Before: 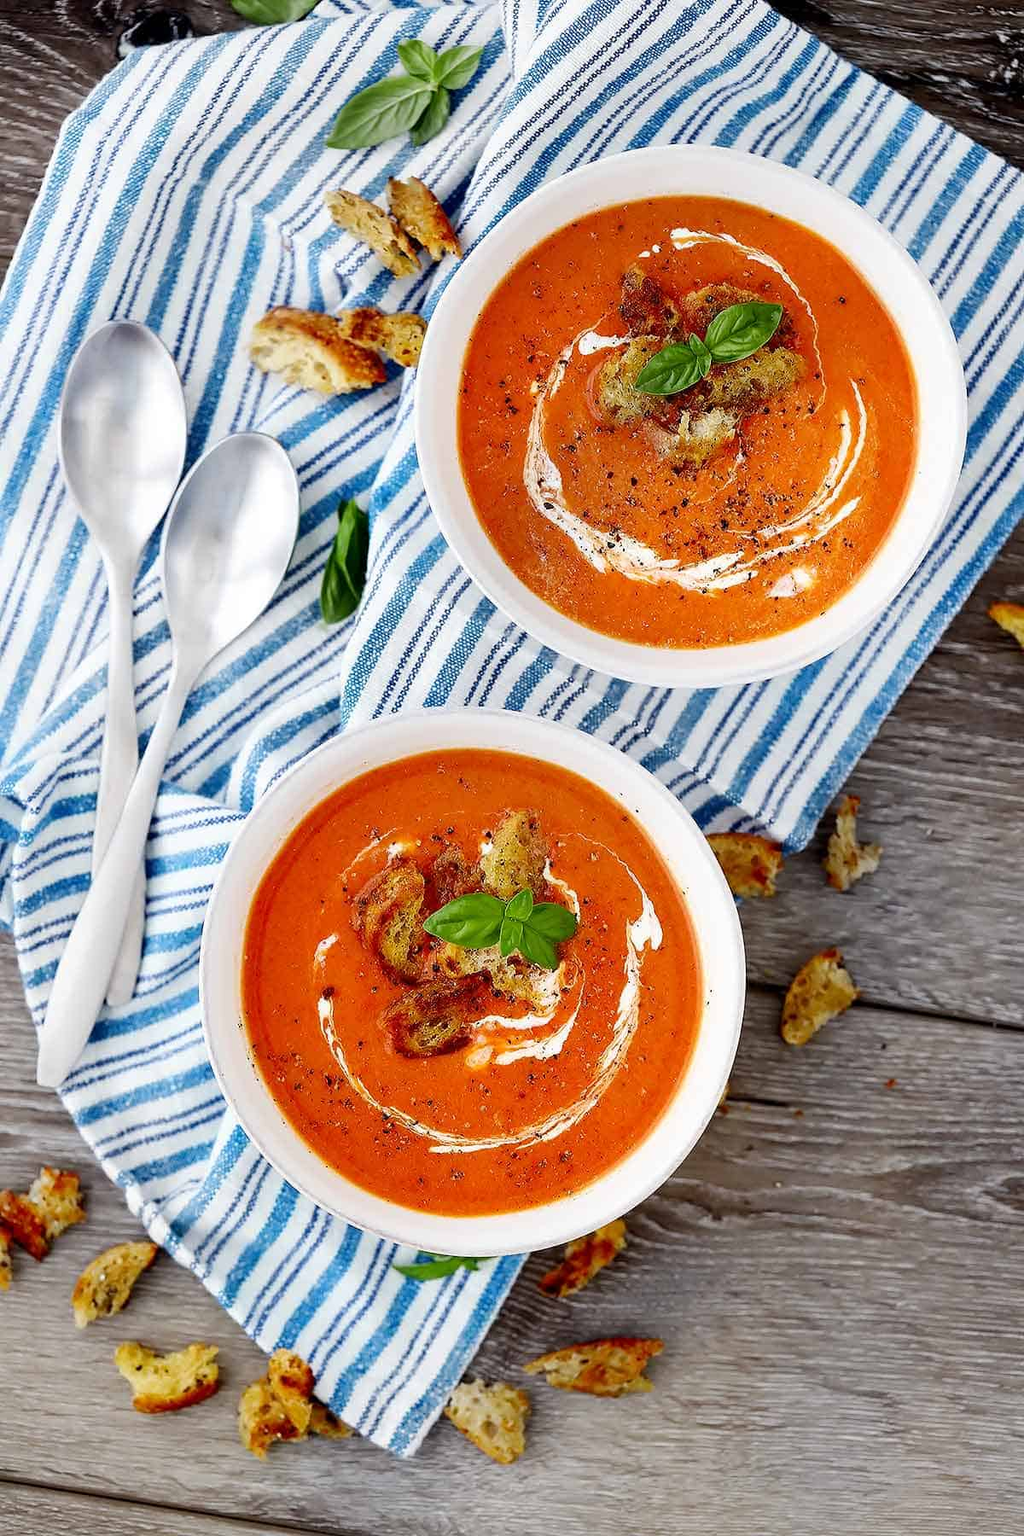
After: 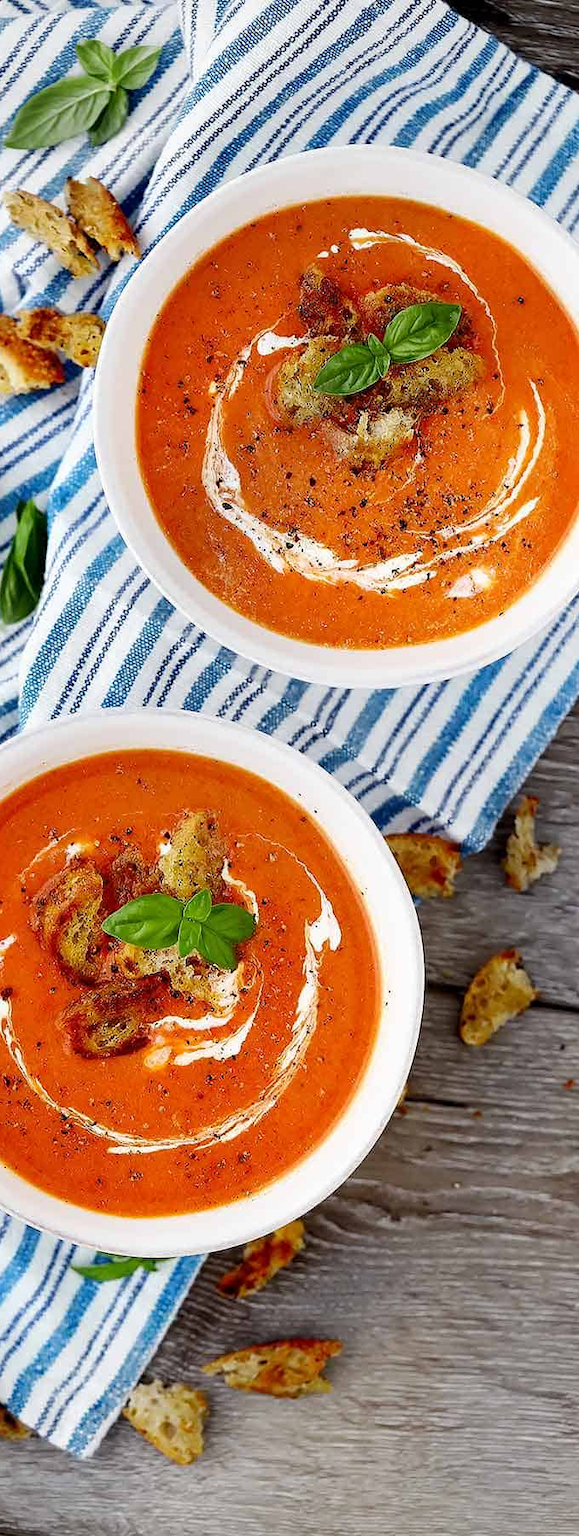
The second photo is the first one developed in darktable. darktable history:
vignetting: fall-off start 91.74%, brightness -0.271
crop: left 31.485%, top 0.021%, right 11.922%
